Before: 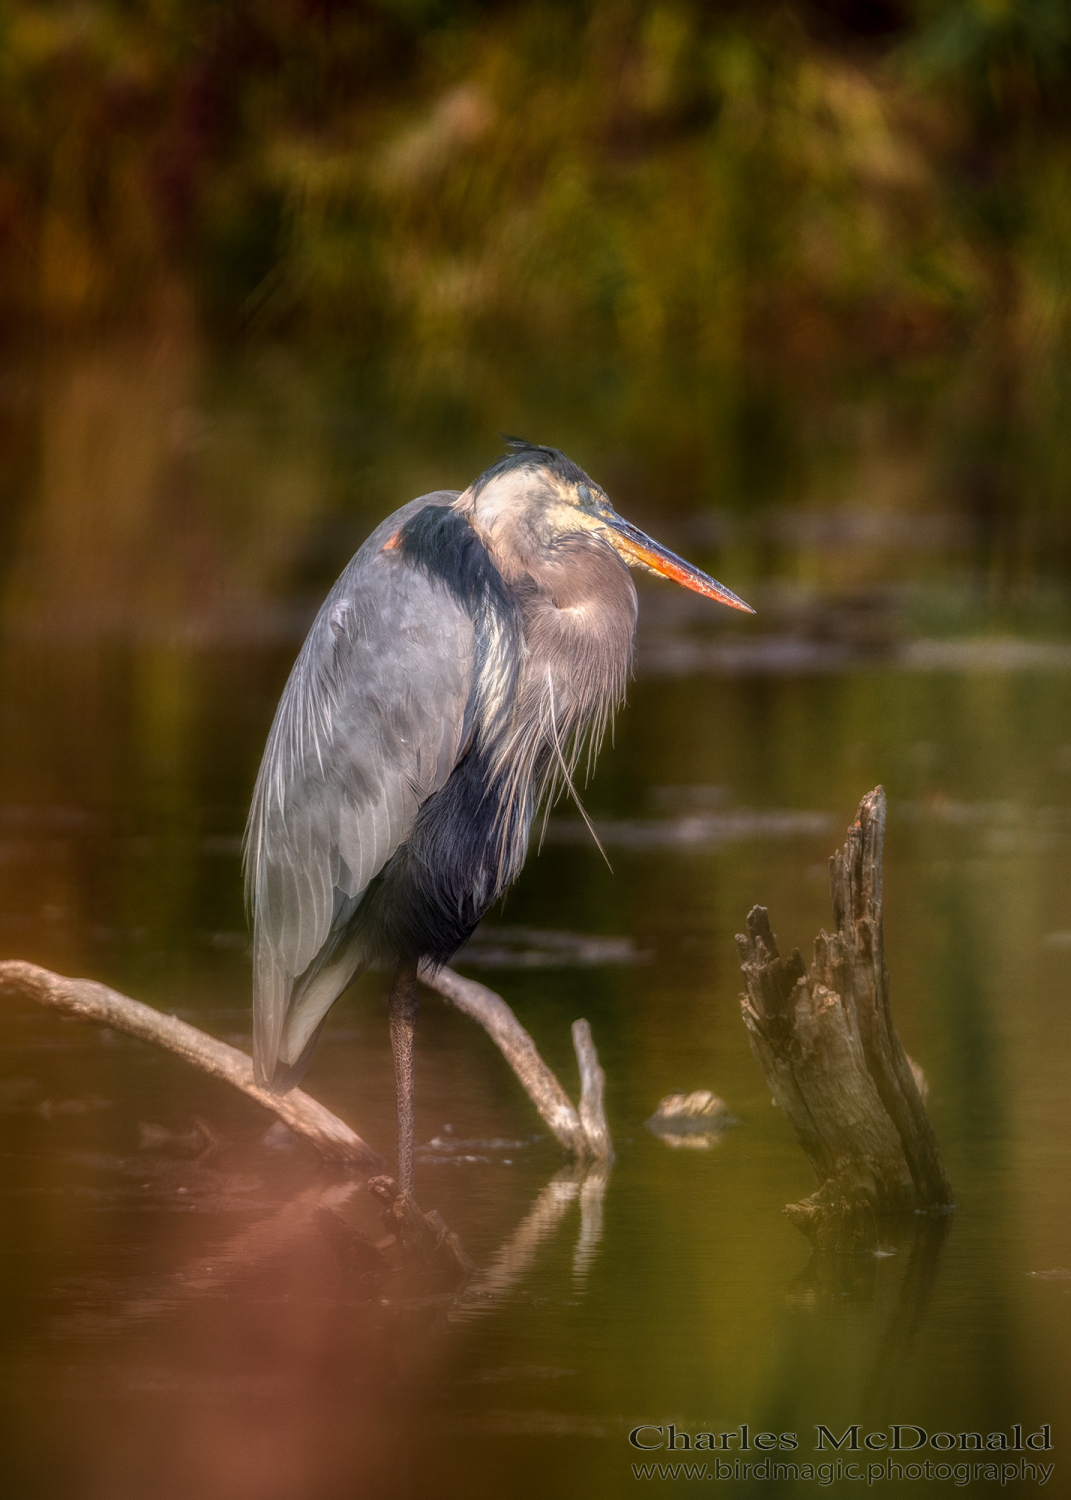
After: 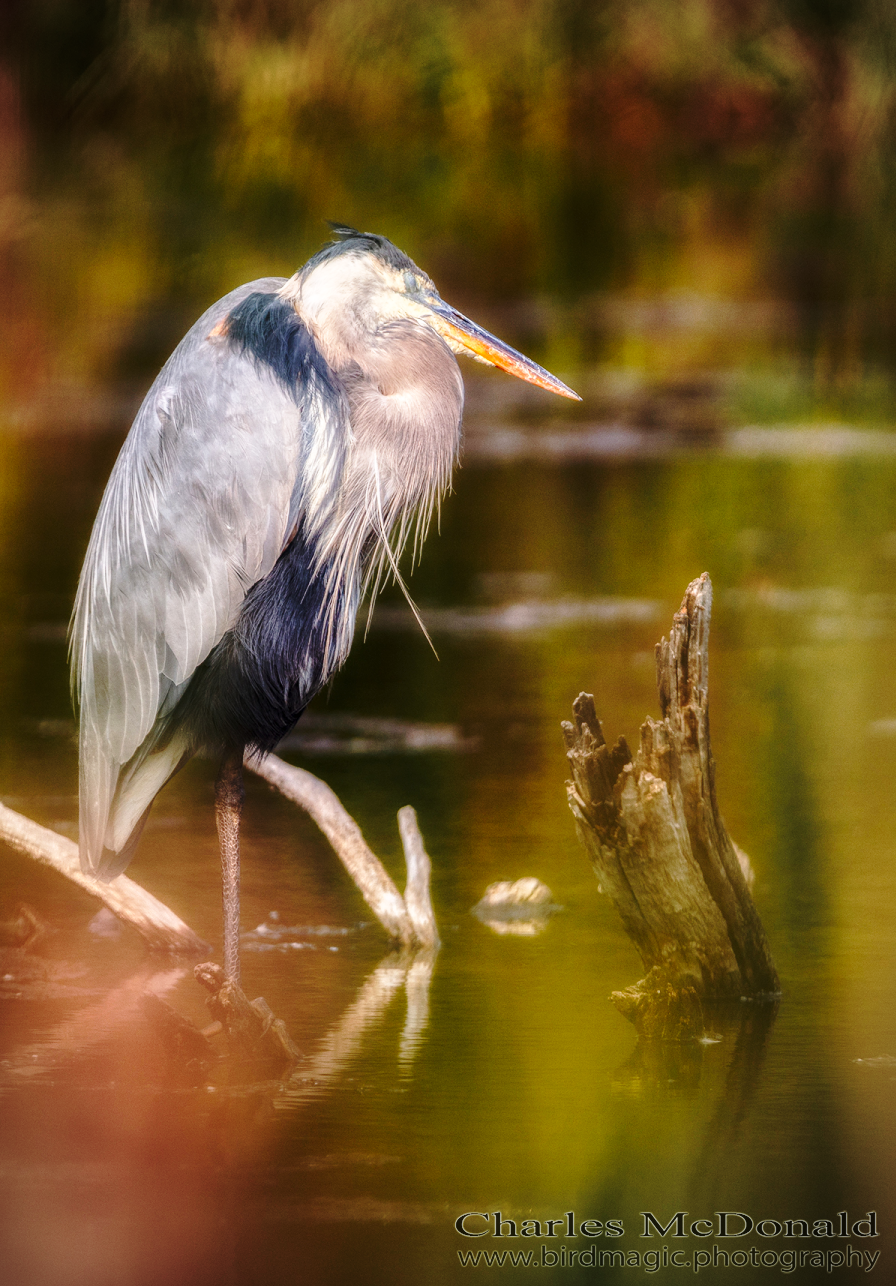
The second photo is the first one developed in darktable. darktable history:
vignetting: fall-off radius 60.92%
crop: left 16.315%, top 14.246%
base curve: curves: ch0 [(0, 0) (0.032, 0.037) (0.105, 0.228) (0.435, 0.76) (0.856, 0.983) (1, 1)], preserve colors none
